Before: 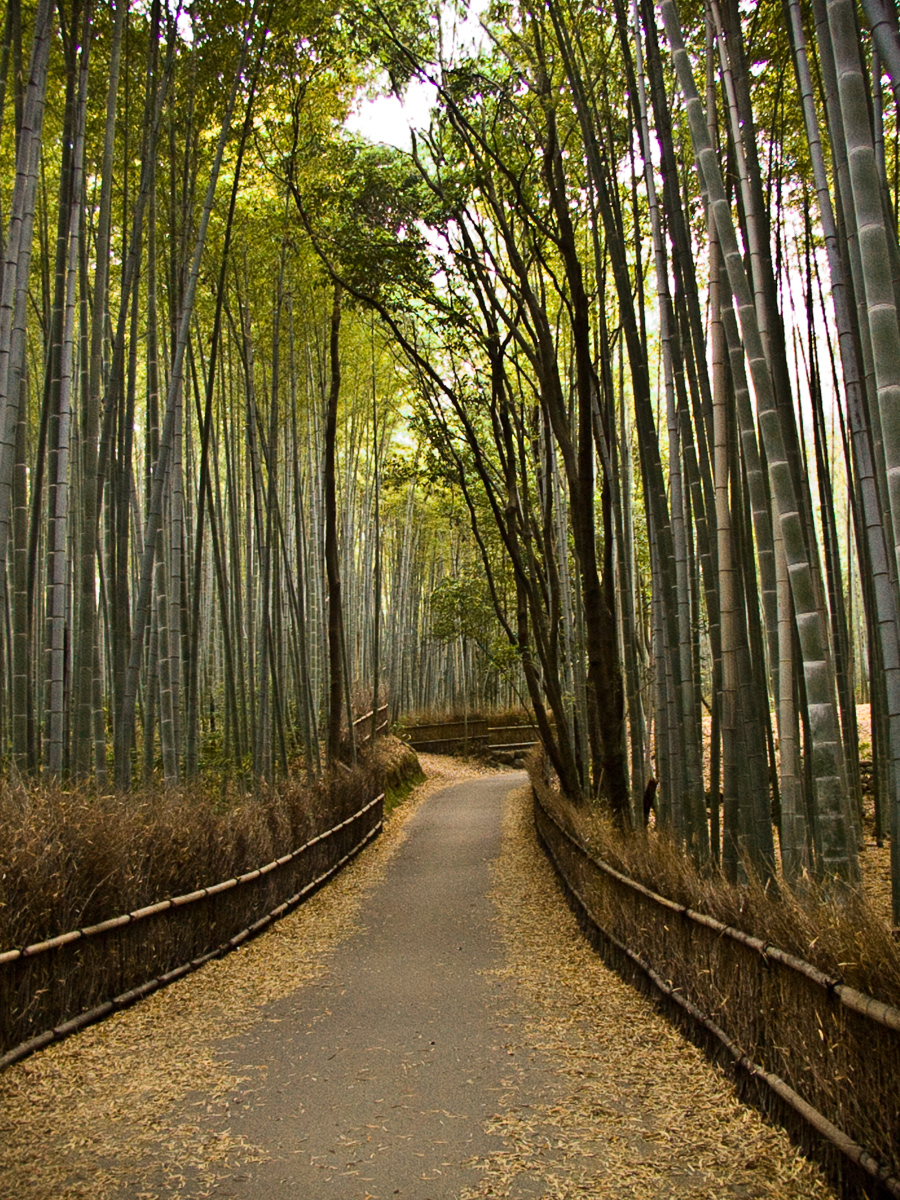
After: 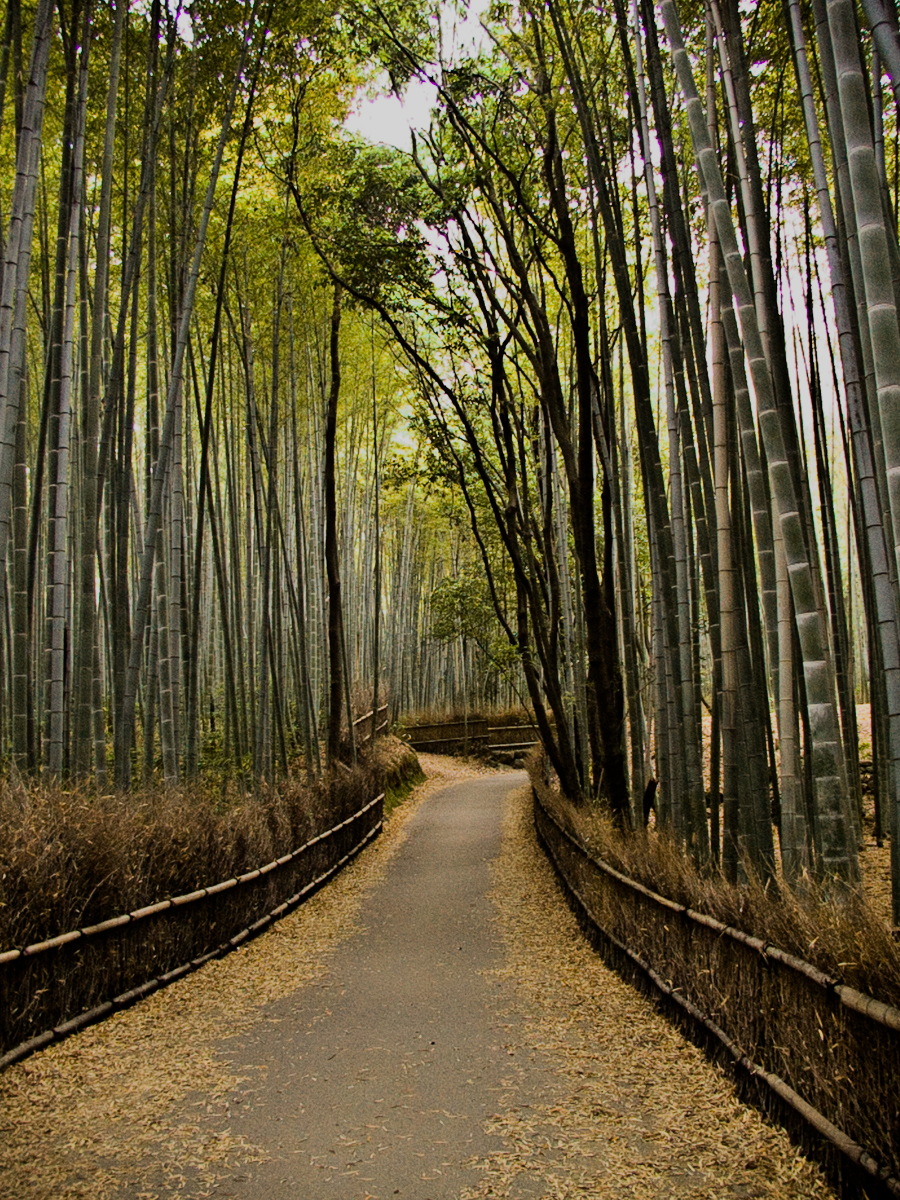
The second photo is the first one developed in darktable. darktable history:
filmic rgb: black relative exposure -7.65 EV, white relative exposure 4.56 EV, threshold 3.06 EV, hardness 3.61, enable highlight reconstruction true
